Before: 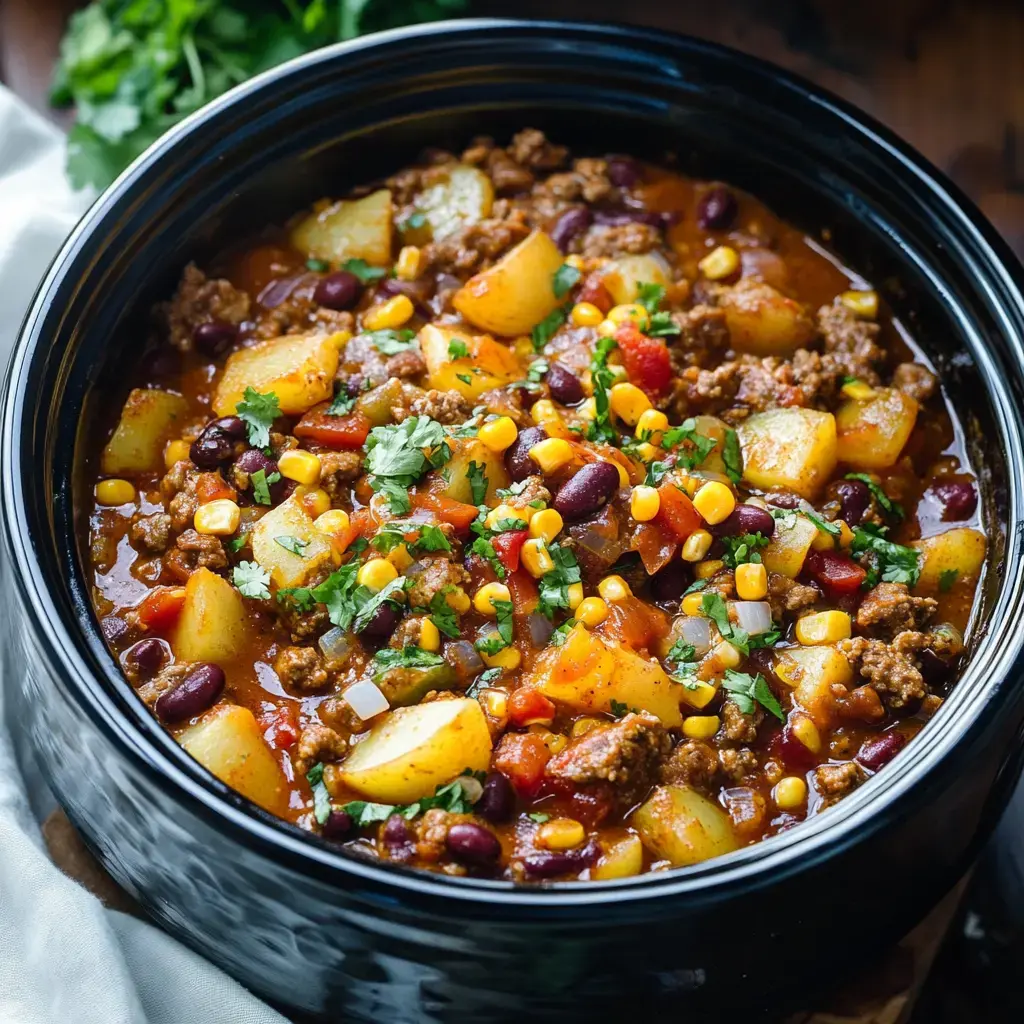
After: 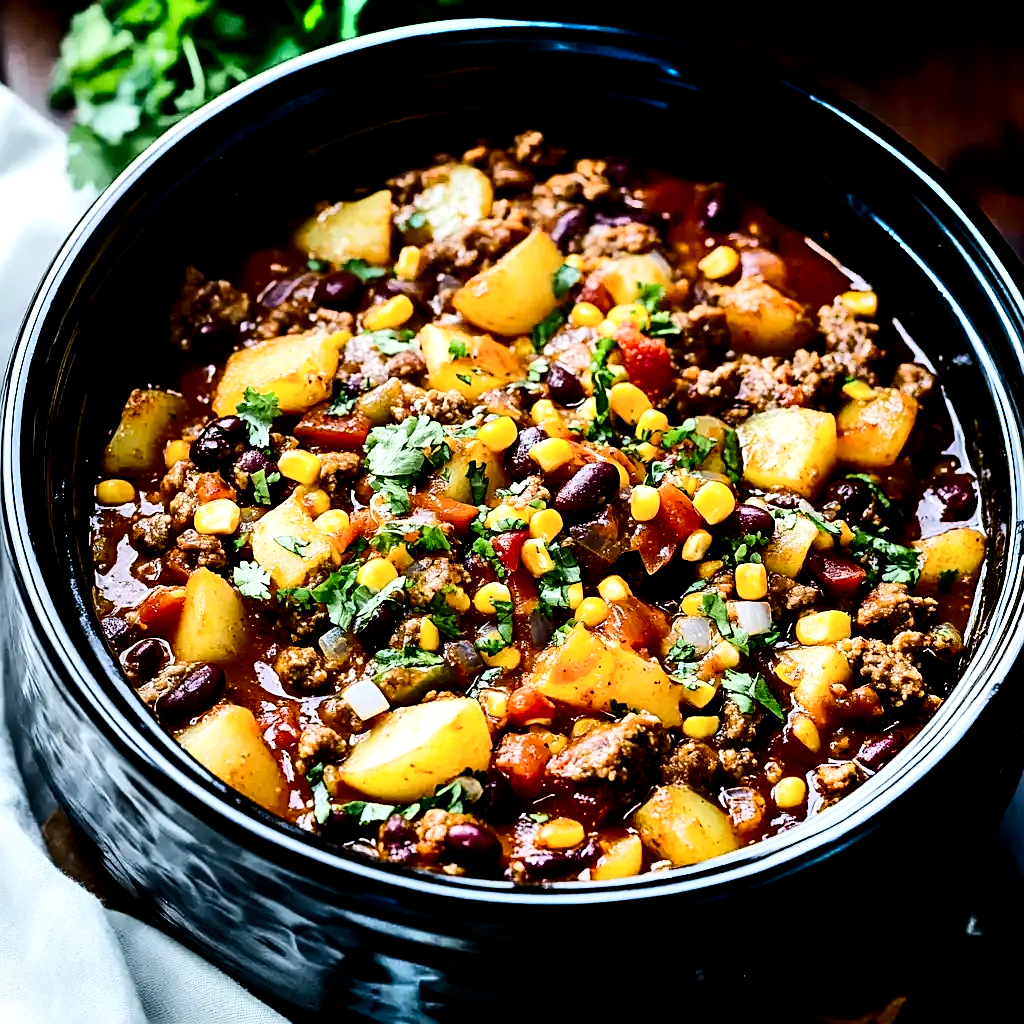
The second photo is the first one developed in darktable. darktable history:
filmic rgb: black relative exposure -4.39 EV, white relative exposure 5.01 EV, hardness 2.2, latitude 39.11%, contrast 1.147, highlights saturation mix 11.34%, shadows ↔ highlights balance 1.13%
sharpen: on, module defaults
contrast brightness saturation: contrast 0.335, brightness -0.077, saturation 0.167
shadows and highlights: radius 111.18, shadows 51.62, white point adjustment 9.08, highlights -4.42, soften with gaussian
